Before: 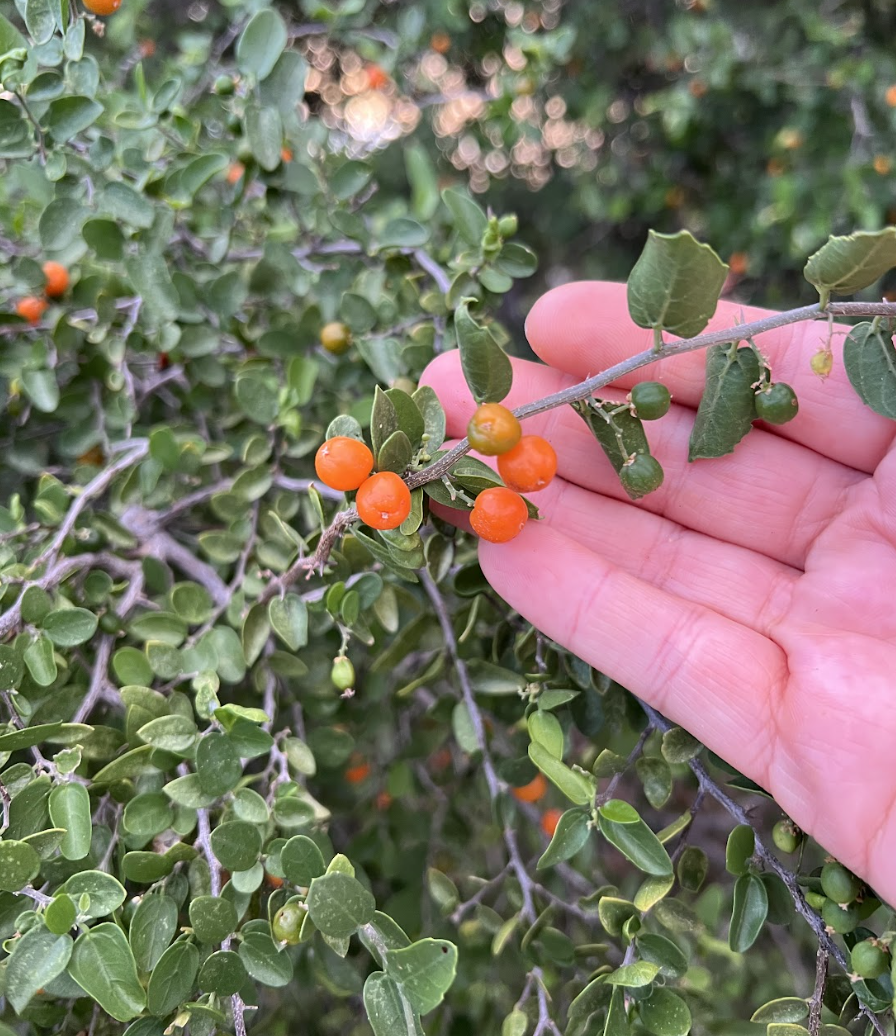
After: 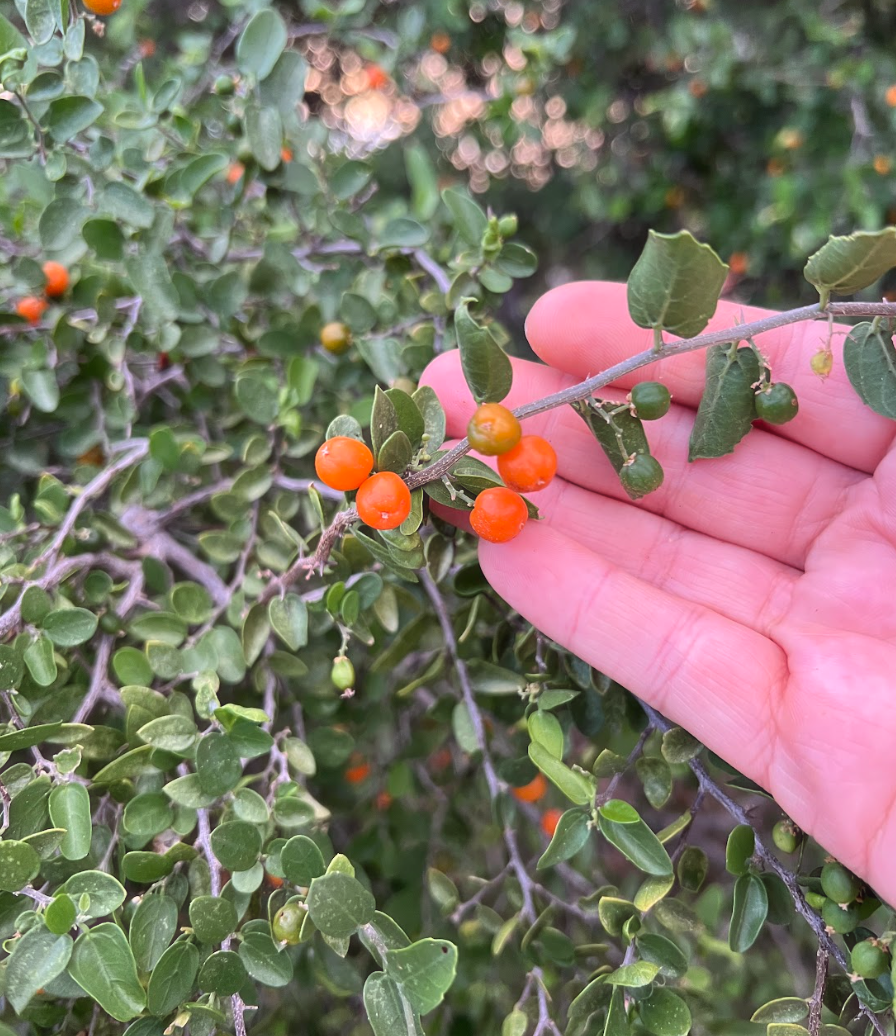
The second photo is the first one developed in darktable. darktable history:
haze removal: strength -0.108, compatibility mode true, adaptive false
